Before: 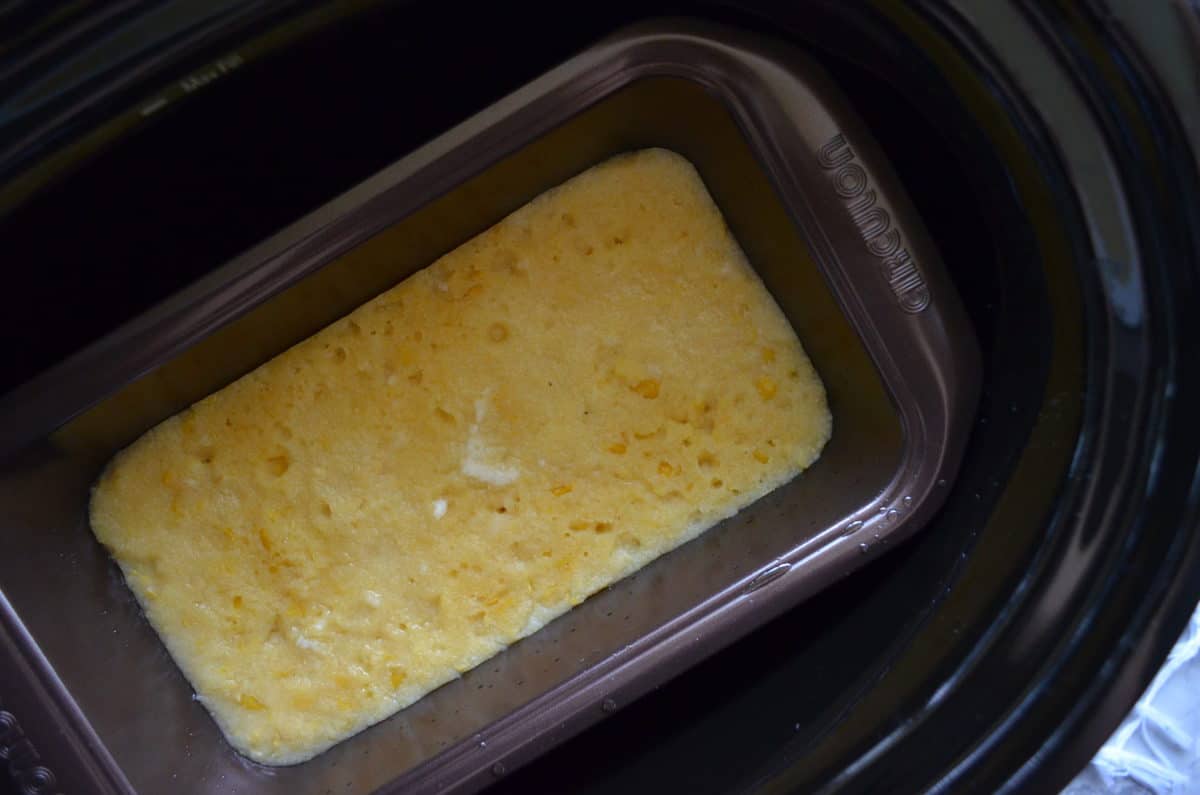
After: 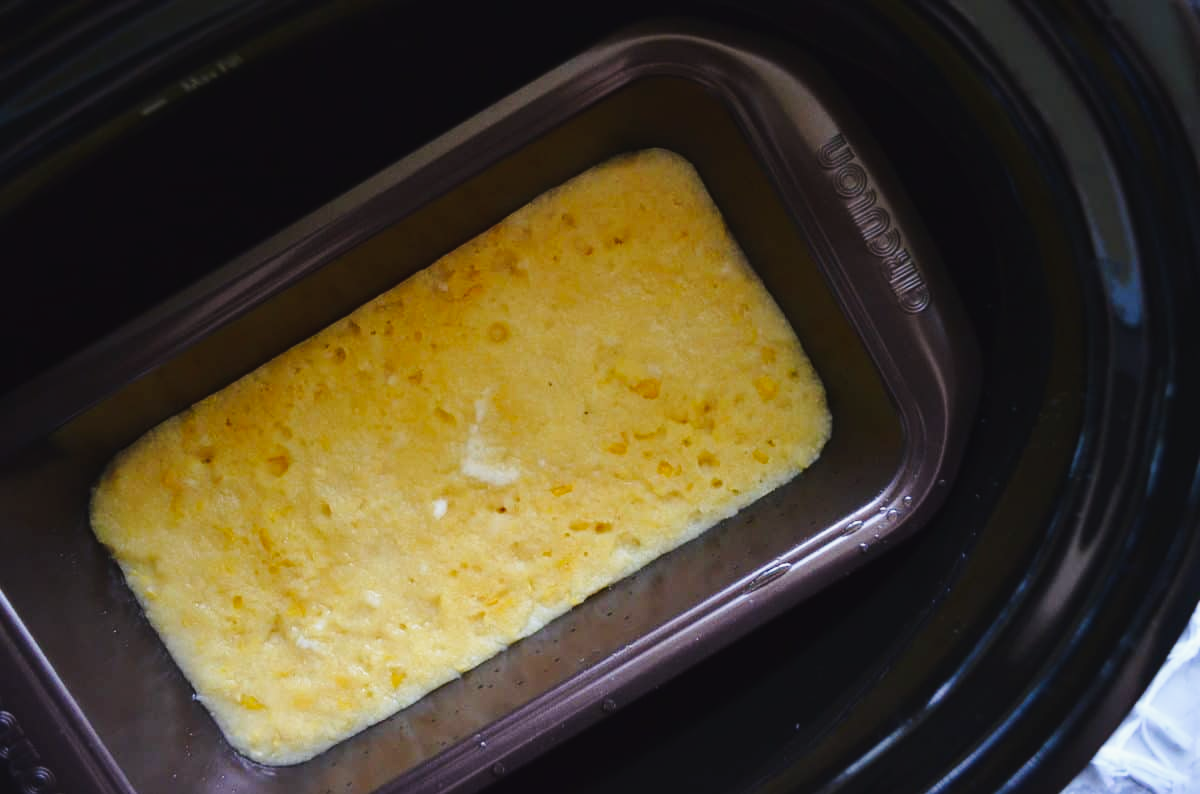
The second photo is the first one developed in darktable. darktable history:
crop: bottom 0.057%
tone curve: curves: ch0 [(0, 0.028) (0.037, 0.05) (0.123, 0.114) (0.19, 0.176) (0.269, 0.27) (0.48, 0.57) (0.595, 0.695) (0.718, 0.823) (0.855, 0.913) (1, 0.982)]; ch1 [(0, 0) (0.243, 0.245) (0.422, 0.415) (0.493, 0.495) (0.508, 0.506) (0.536, 0.538) (0.569, 0.58) (0.611, 0.644) (0.769, 0.807) (1, 1)]; ch2 [(0, 0) (0.249, 0.216) (0.349, 0.321) (0.424, 0.442) (0.476, 0.483) (0.498, 0.499) (0.517, 0.519) (0.532, 0.547) (0.569, 0.608) (0.614, 0.661) (0.706, 0.75) (0.808, 0.809) (0.991, 0.968)], preserve colors none
